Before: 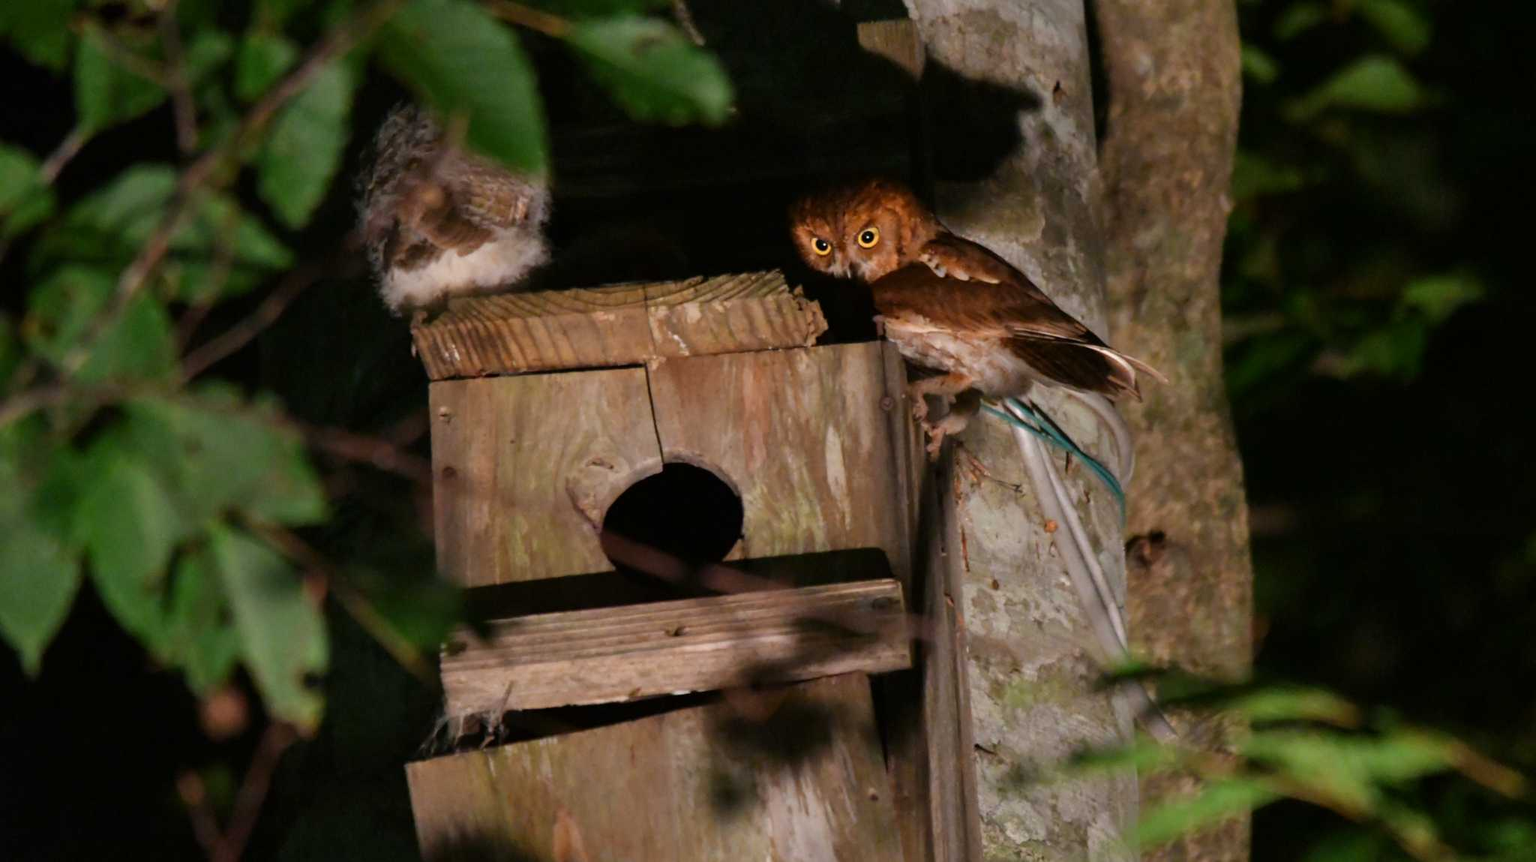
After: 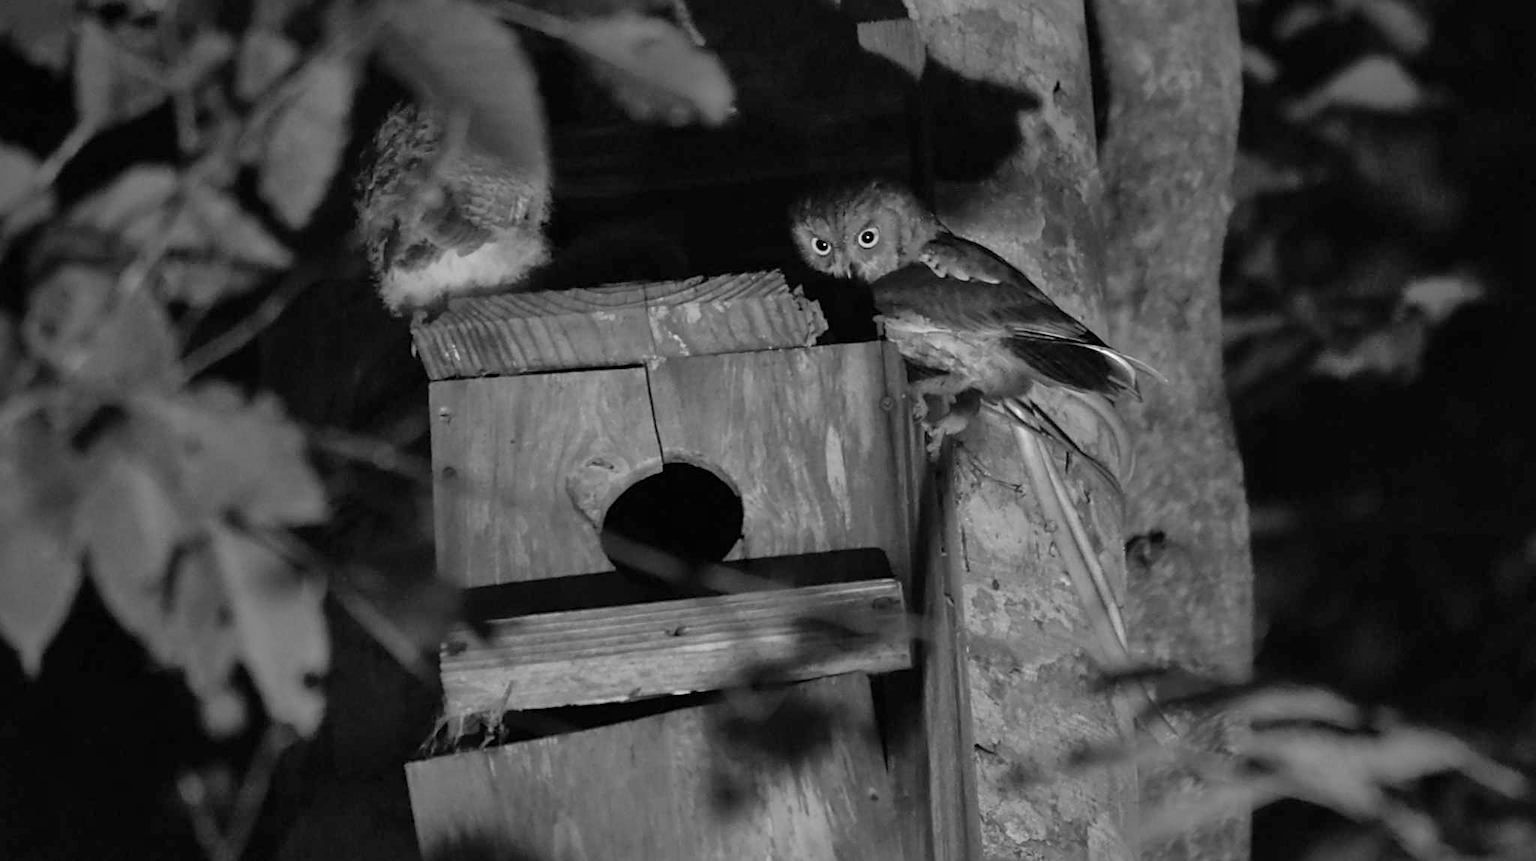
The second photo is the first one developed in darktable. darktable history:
sharpen: on, module defaults
shadows and highlights: on, module defaults
monochrome: on, module defaults
